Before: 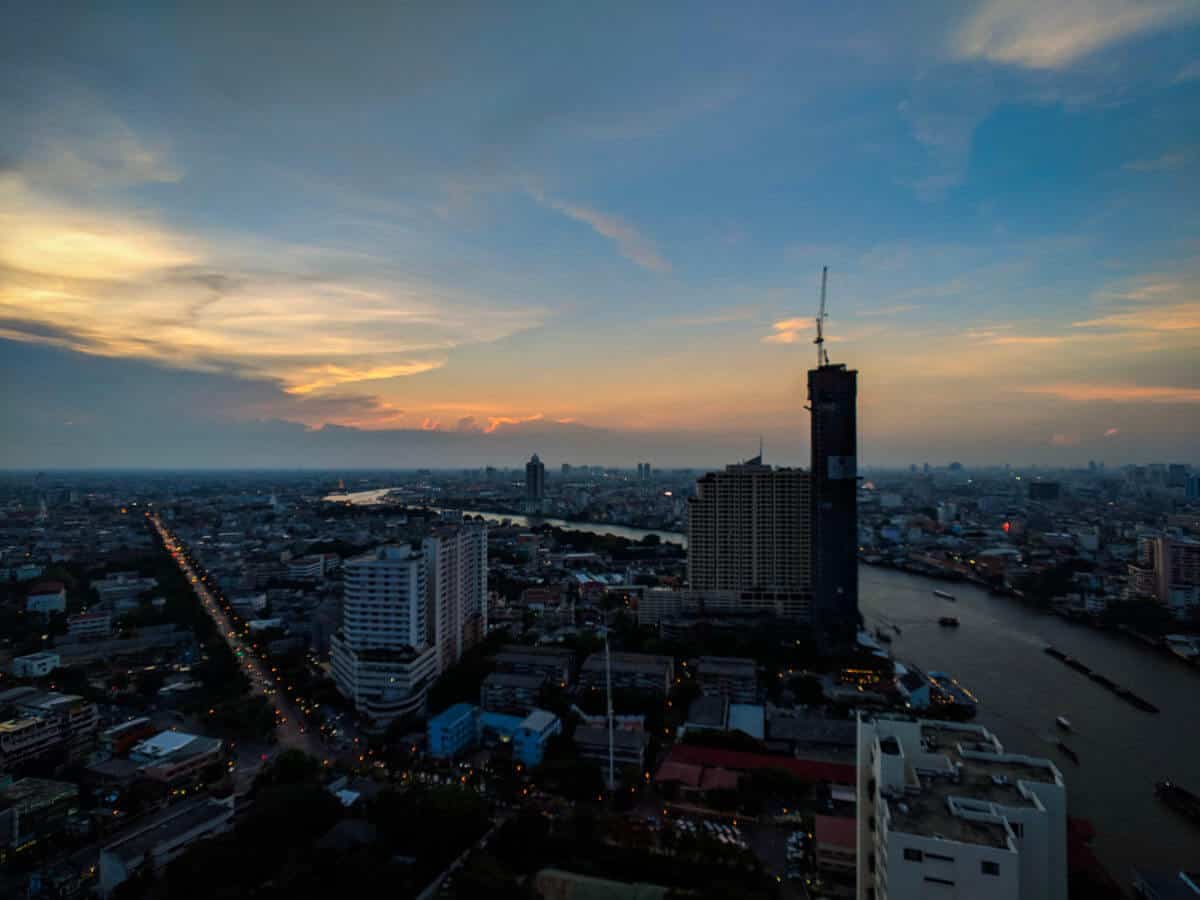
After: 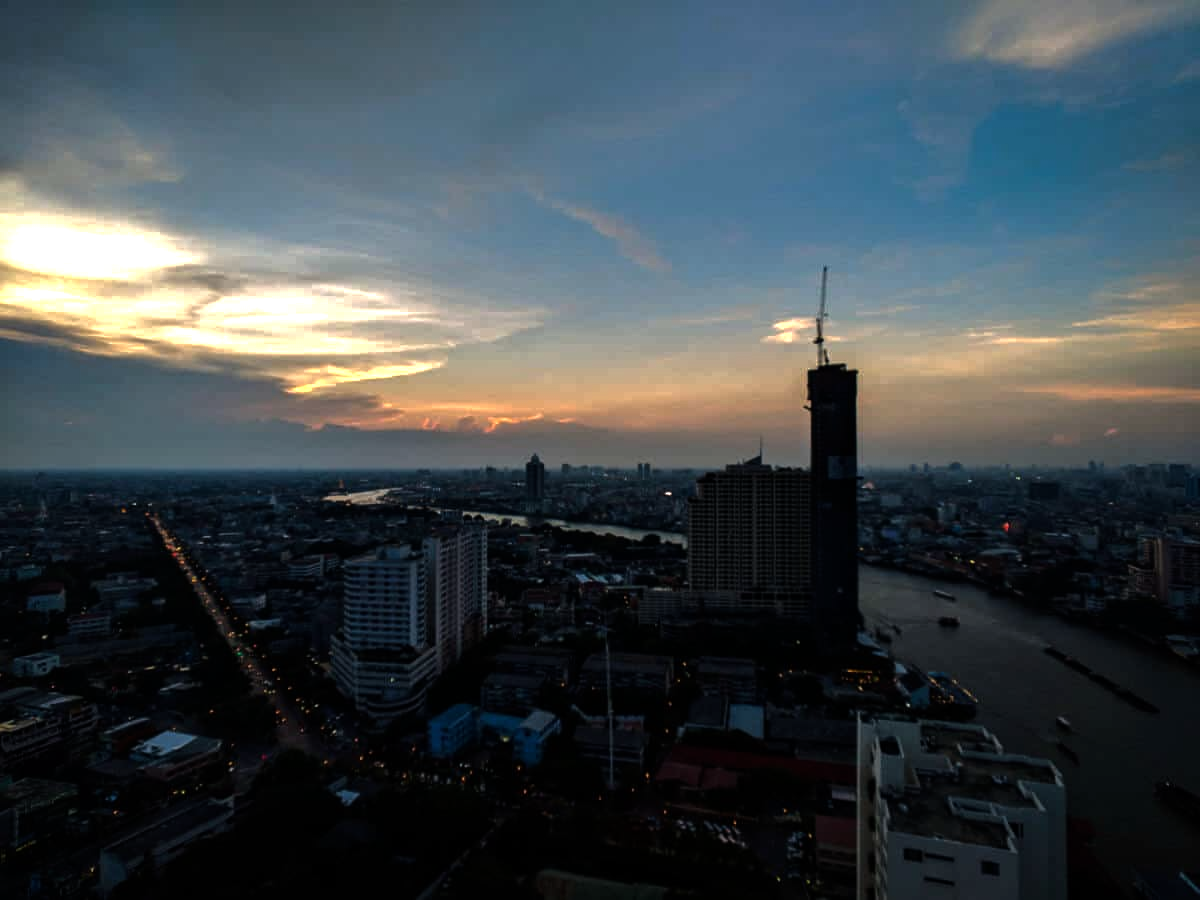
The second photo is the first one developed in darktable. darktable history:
base curve: curves: ch0 [(0, 0) (0.841, 0.609) (1, 1)]
tone equalizer: -8 EV -1.08 EV, -7 EV -1.01 EV, -6 EV -0.867 EV, -5 EV -0.578 EV, -3 EV 0.578 EV, -2 EV 0.867 EV, -1 EV 1.01 EV, +0 EV 1.08 EV, edges refinement/feathering 500, mask exposure compensation -1.57 EV, preserve details no
